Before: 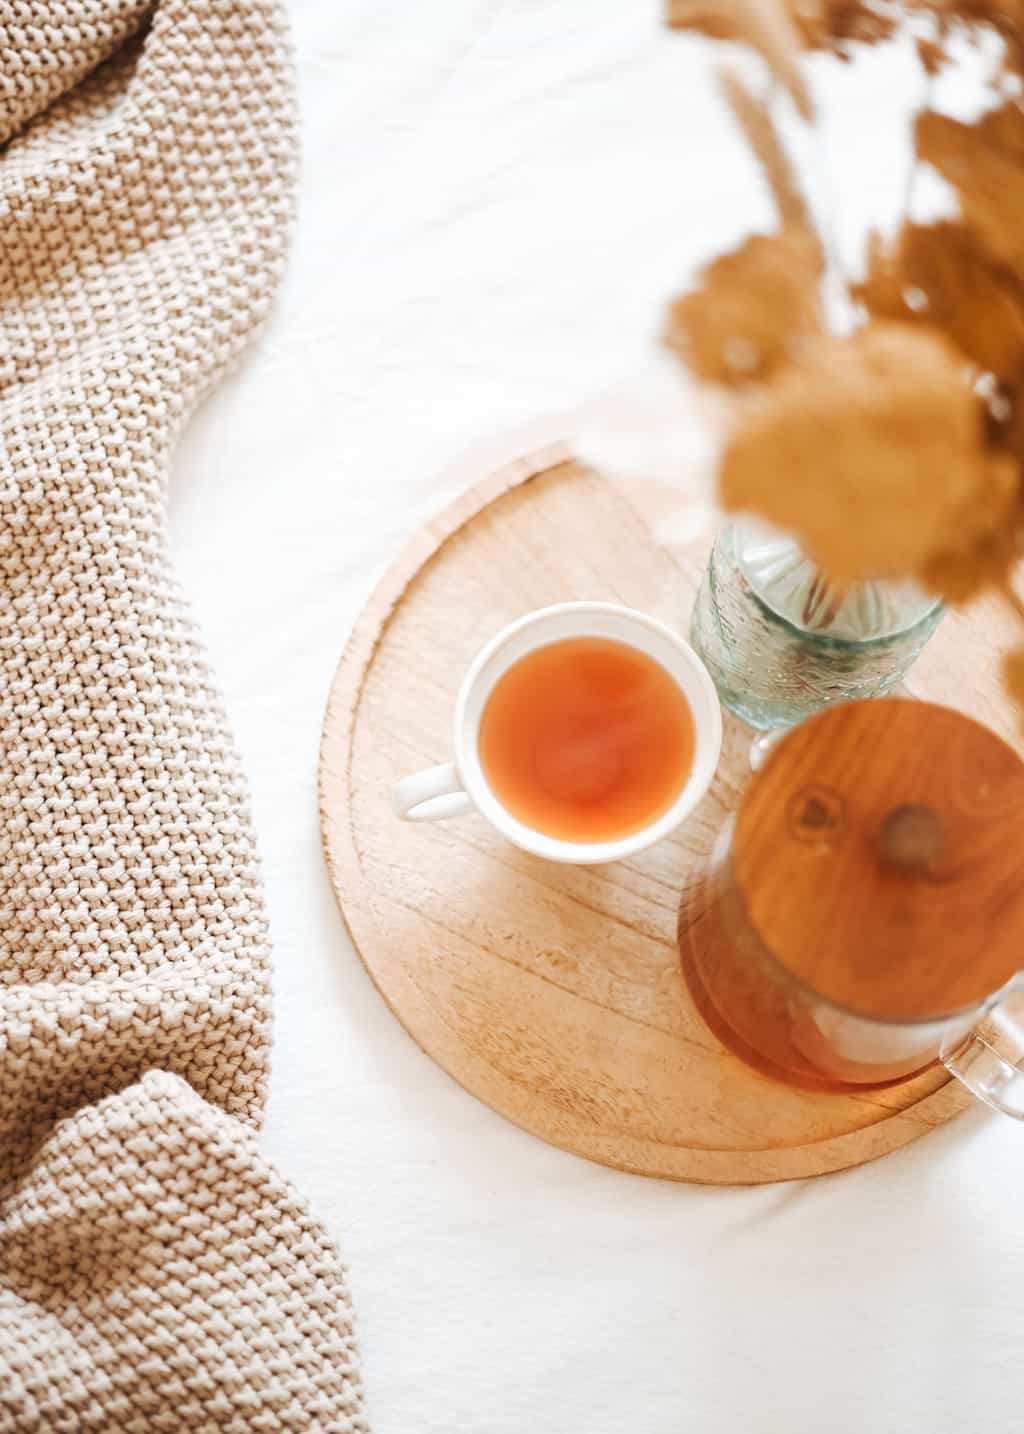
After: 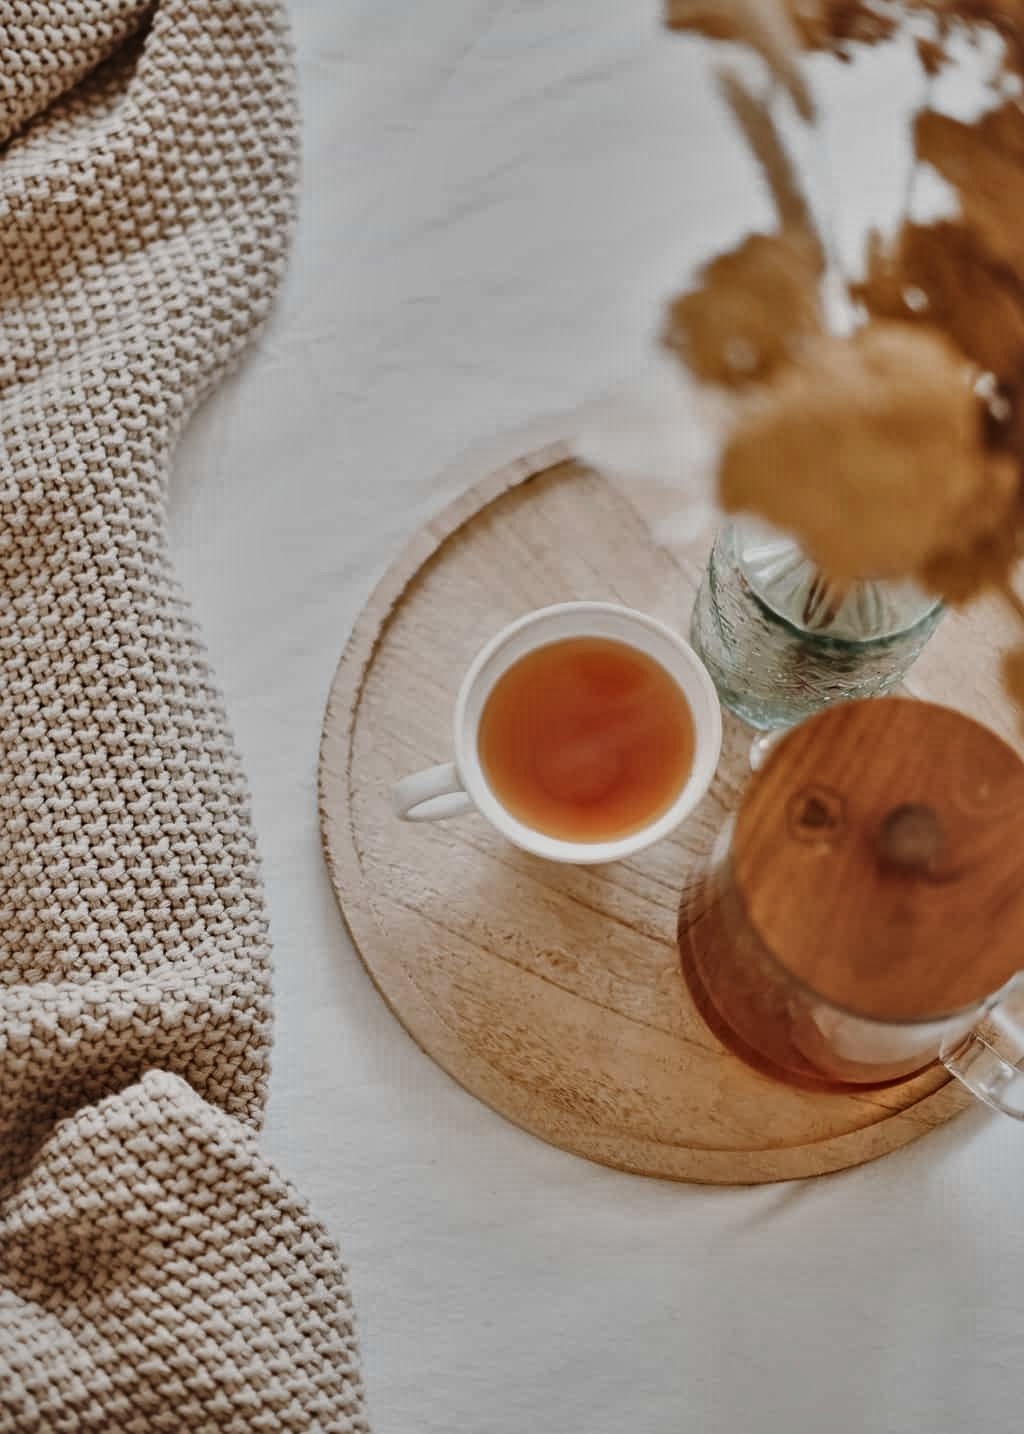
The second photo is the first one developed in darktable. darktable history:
exposure: black level correction -0.017, exposure -1.058 EV, compensate highlight preservation false
local contrast: mode bilateral grid, contrast 26, coarseness 59, detail 152%, midtone range 0.2
shadows and highlights: low approximation 0.01, soften with gaussian
contrast equalizer: y [[0.5, 0.501, 0.532, 0.538, 0.54, 0.541], [0.5 ×6], [0.5 ×6], [0 ×6], [0 ×6]]
